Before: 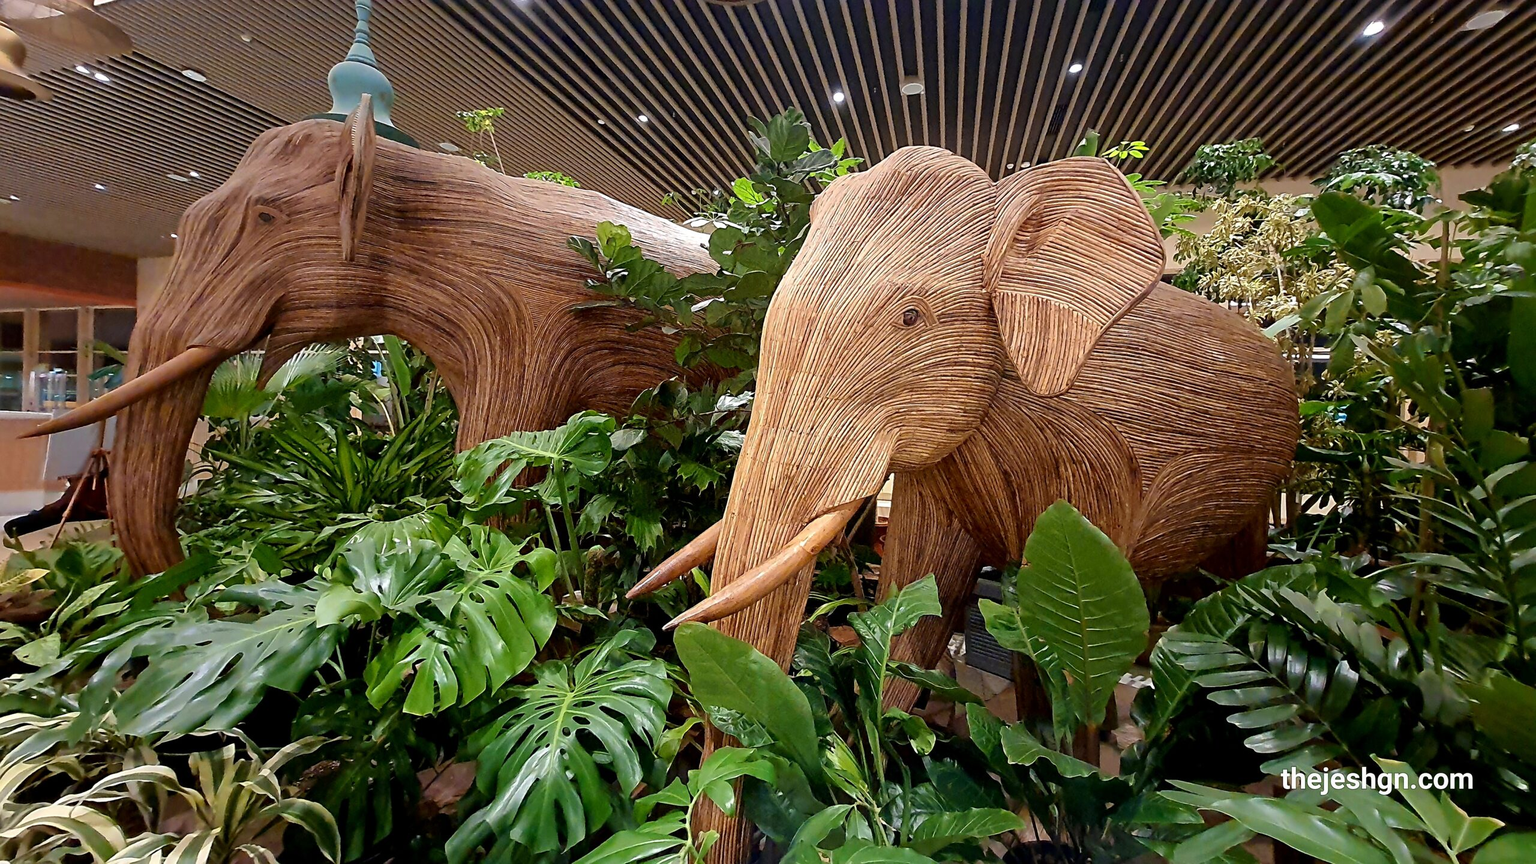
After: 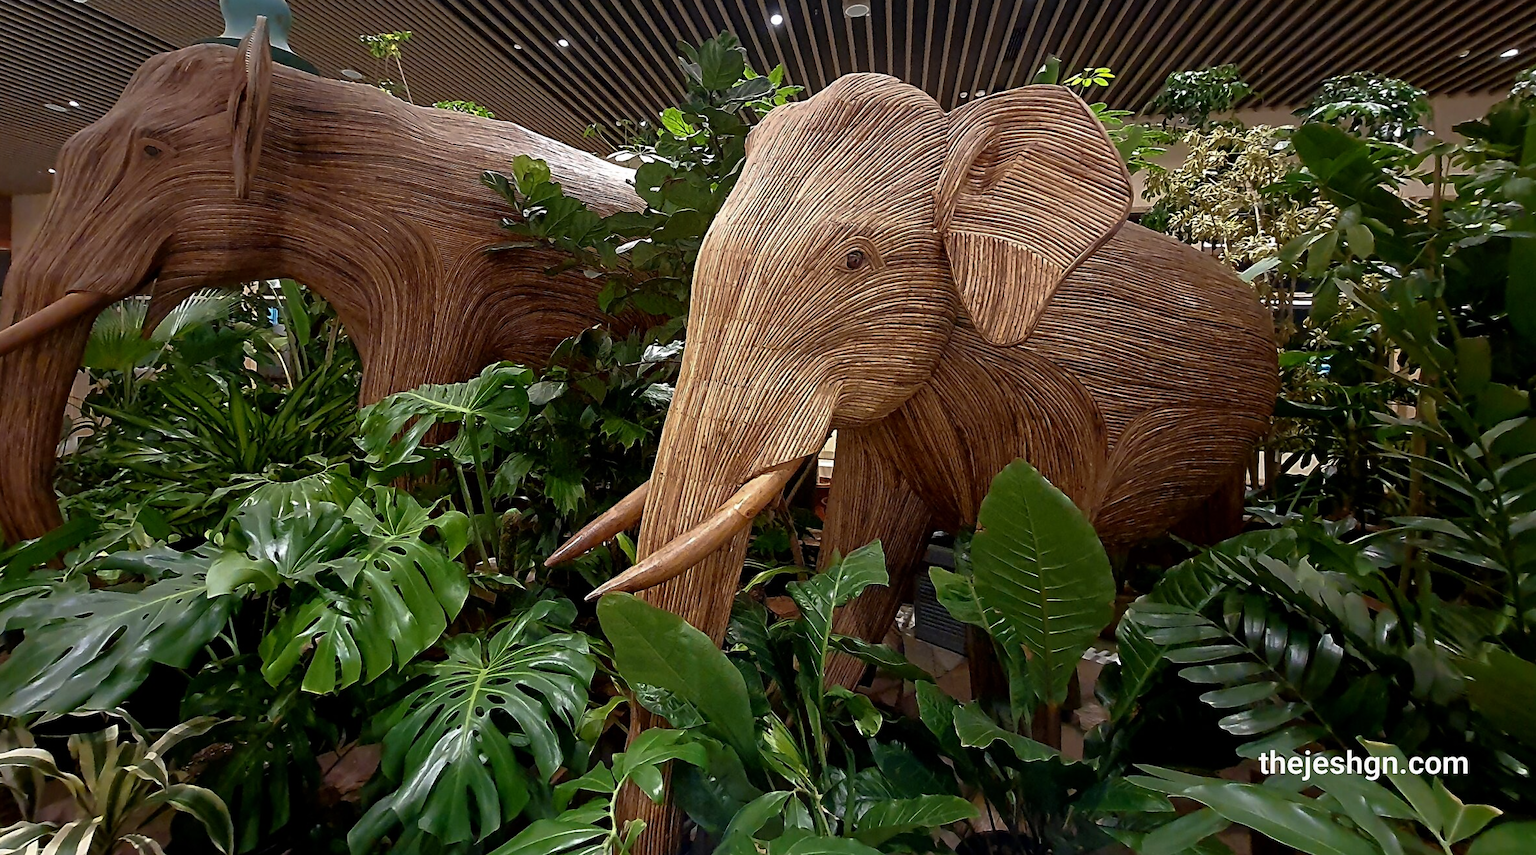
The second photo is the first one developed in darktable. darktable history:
crop and rotate: left 8.262%, top 9.226%
rgb curve: curves: ch0 [(0, 0) (0.415, 0.237) (1, 1)]
